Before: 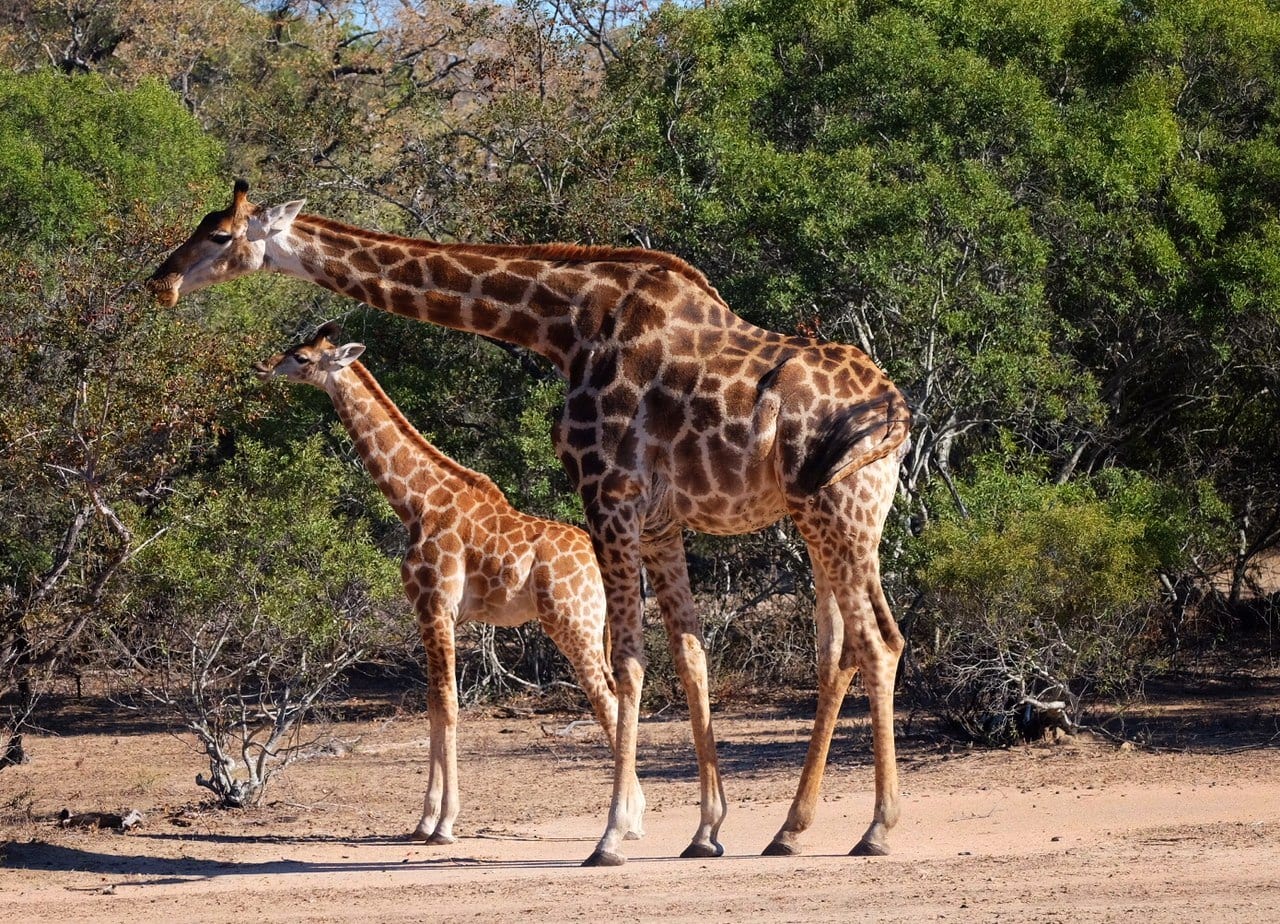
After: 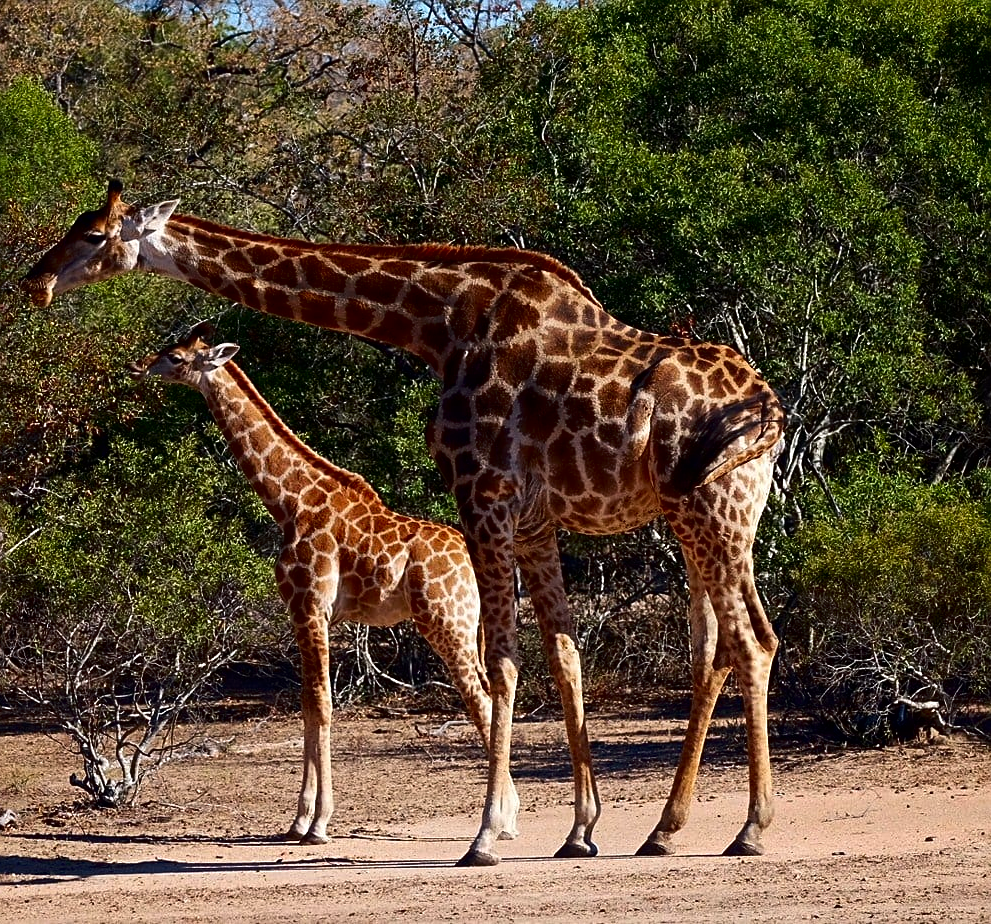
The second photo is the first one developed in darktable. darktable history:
crop: left 9.882%, right 12.641%
contrast brightness saturation: contrast 0.131, brightness -0.245, saturation 0.143
sharpen: on, module defaults
